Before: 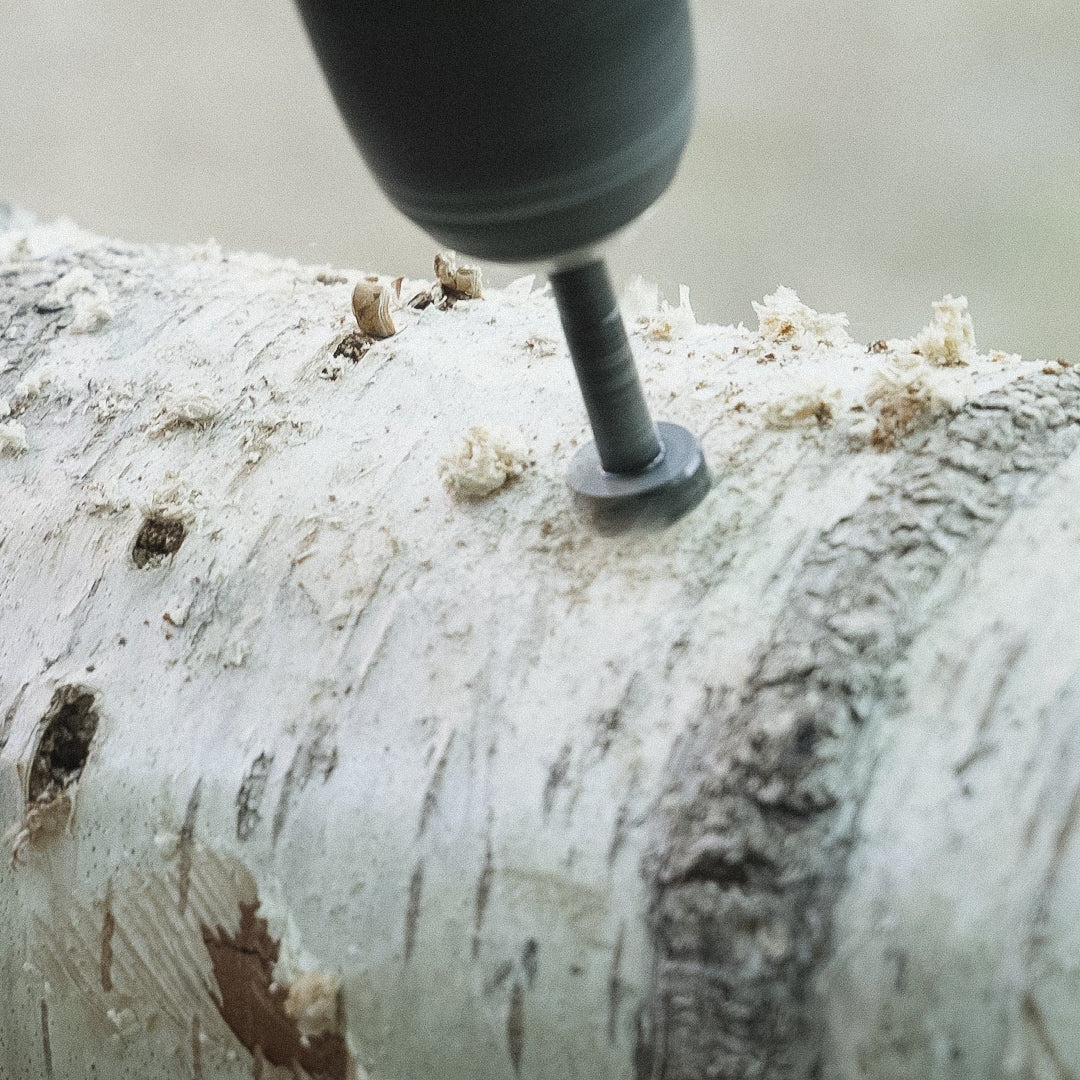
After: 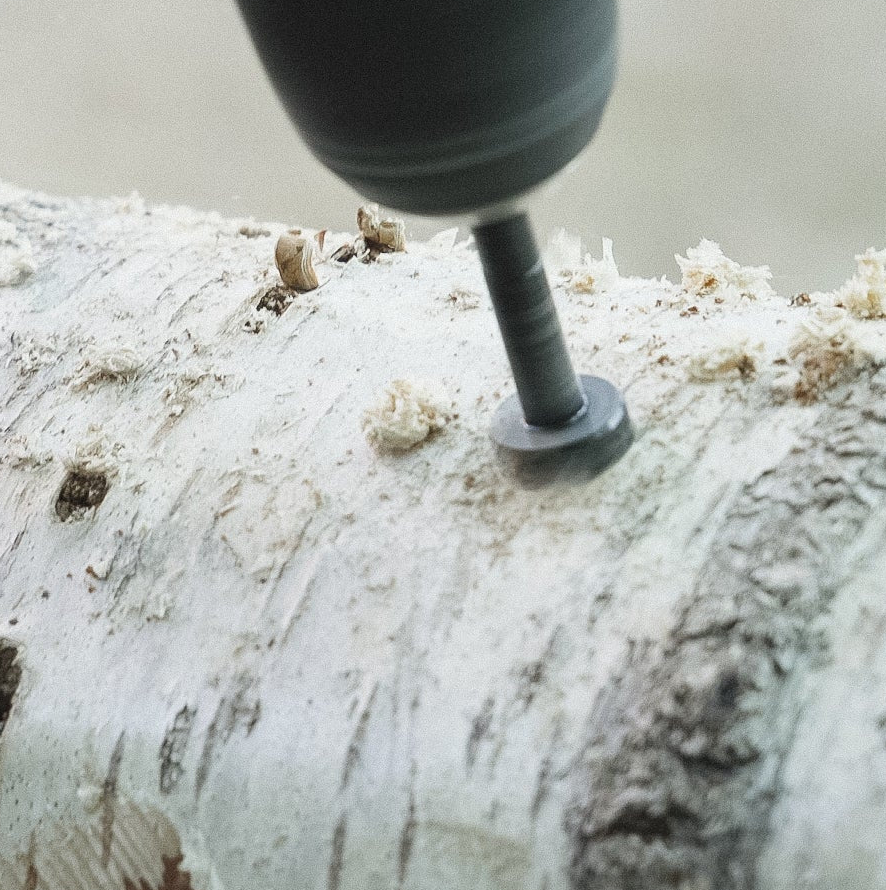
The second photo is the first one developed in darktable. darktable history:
crop and rotate: left 7.244%, top 4.439%, right 10.63%, bottom 13.13%
